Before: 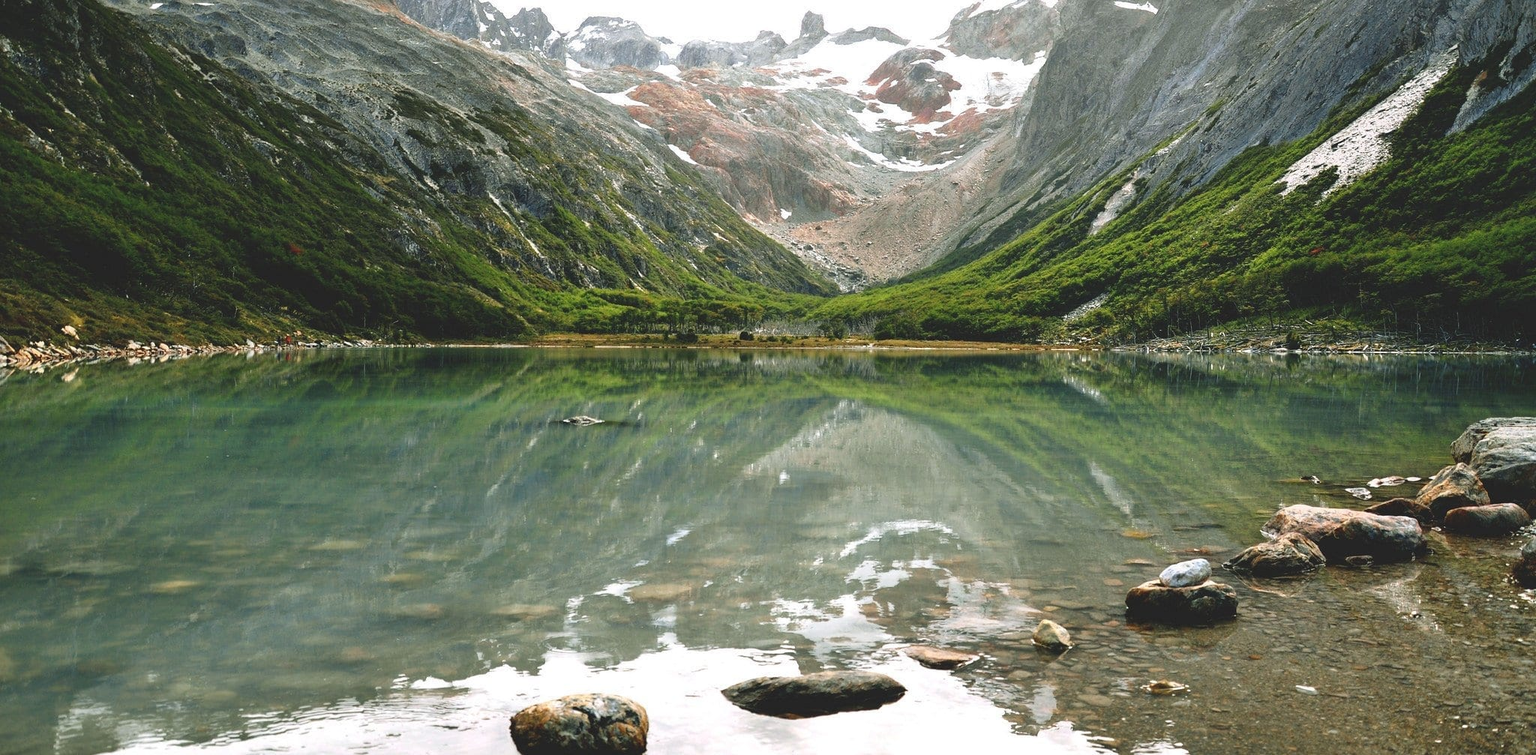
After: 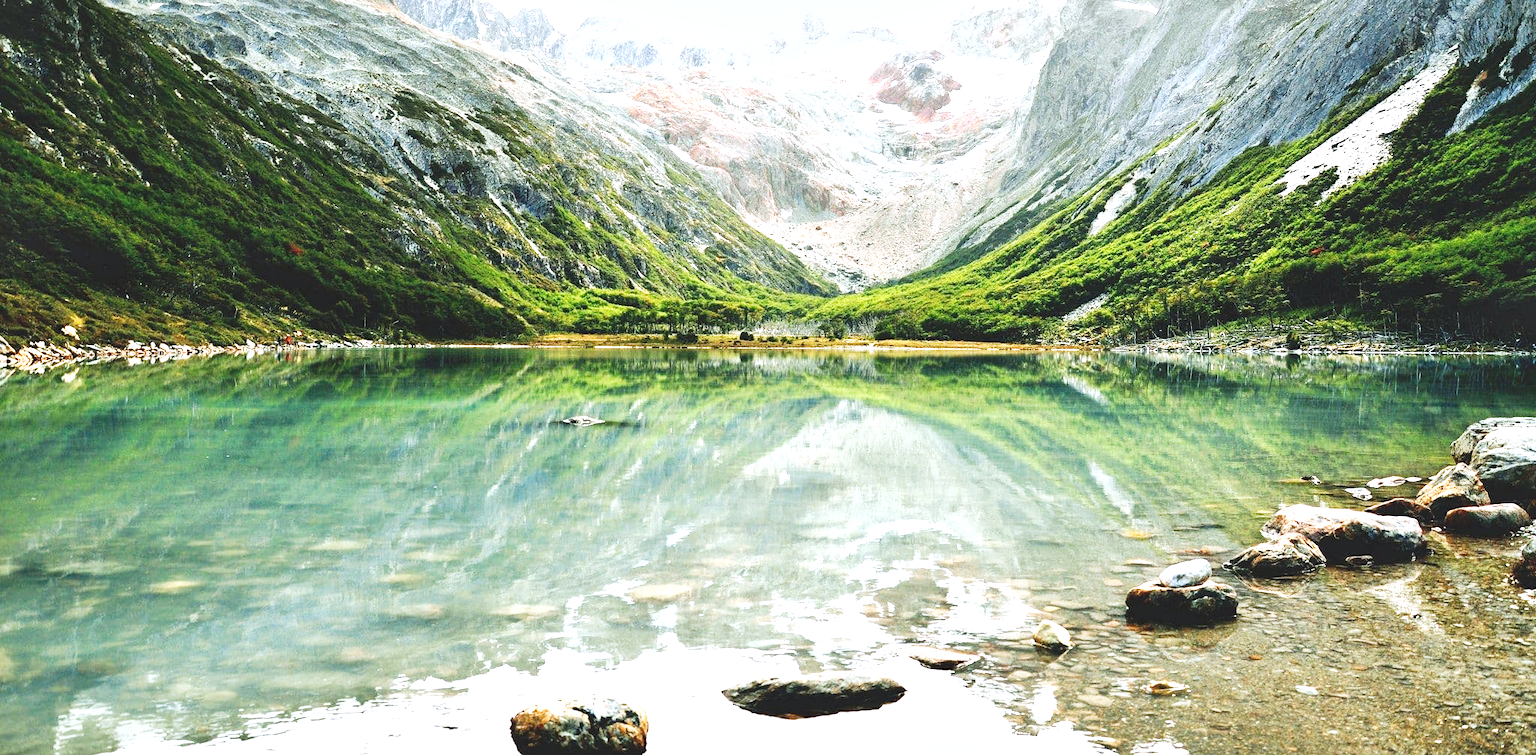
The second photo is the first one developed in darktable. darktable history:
color correction: highlights a* -0.132, highlights b* -5.34, shadows a* -0.127, shadows b* -0.07
shadows and highlights: radius 45.09, white point adjustment 6.77, compress 79.42%, soften with gaussian
base curve: curves: ch0 [(0, 0) (0.007, 0.004) (0.027, 0.03) (0.046, 0.07) (0.207, 0.54) (0.442, 0.872) (0.673, 0.972) (1, 1)], preserve colors none
